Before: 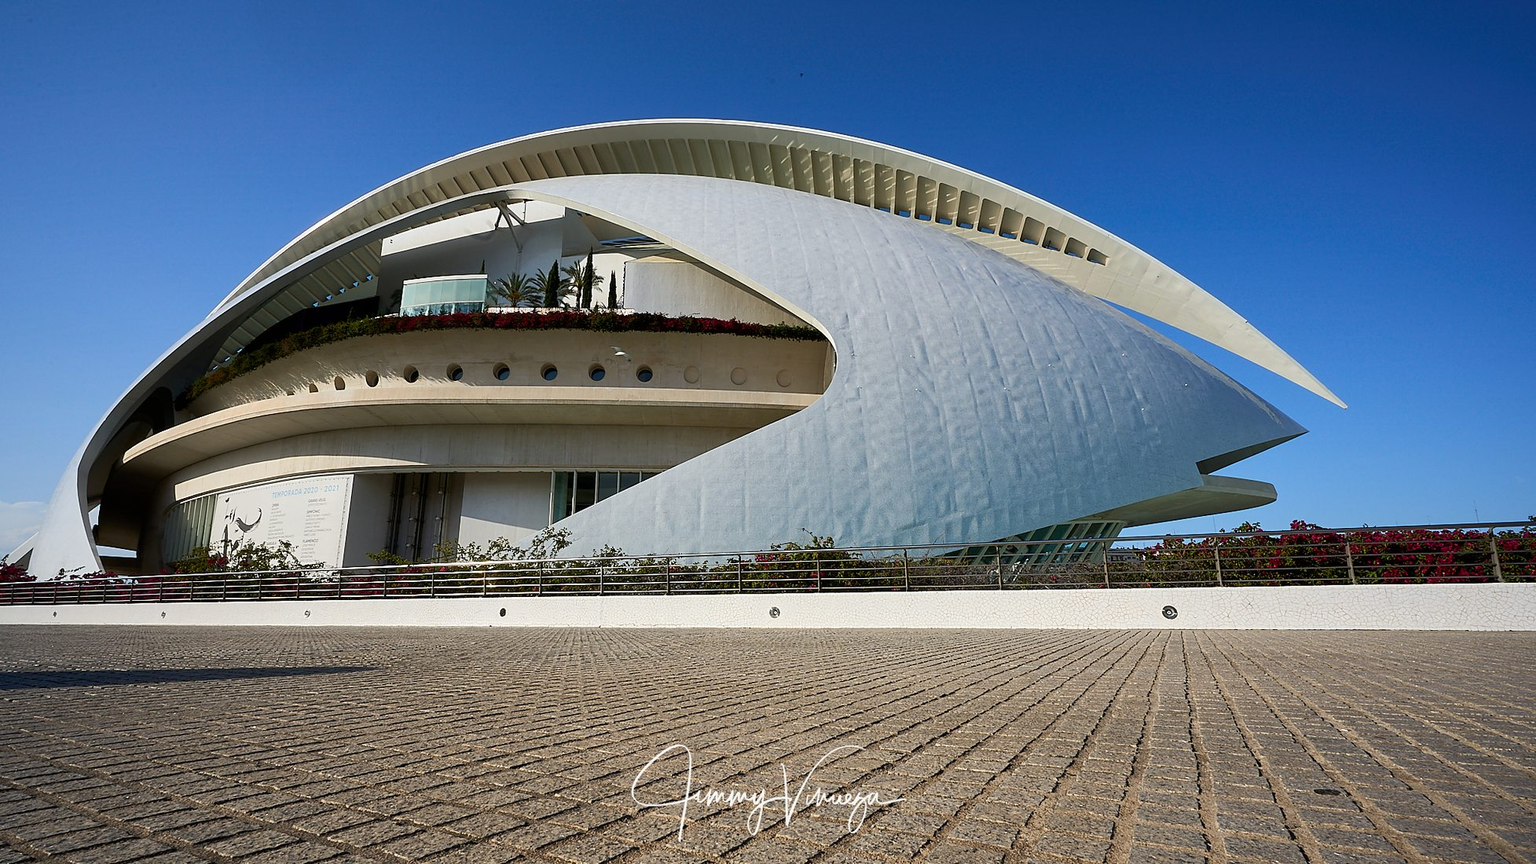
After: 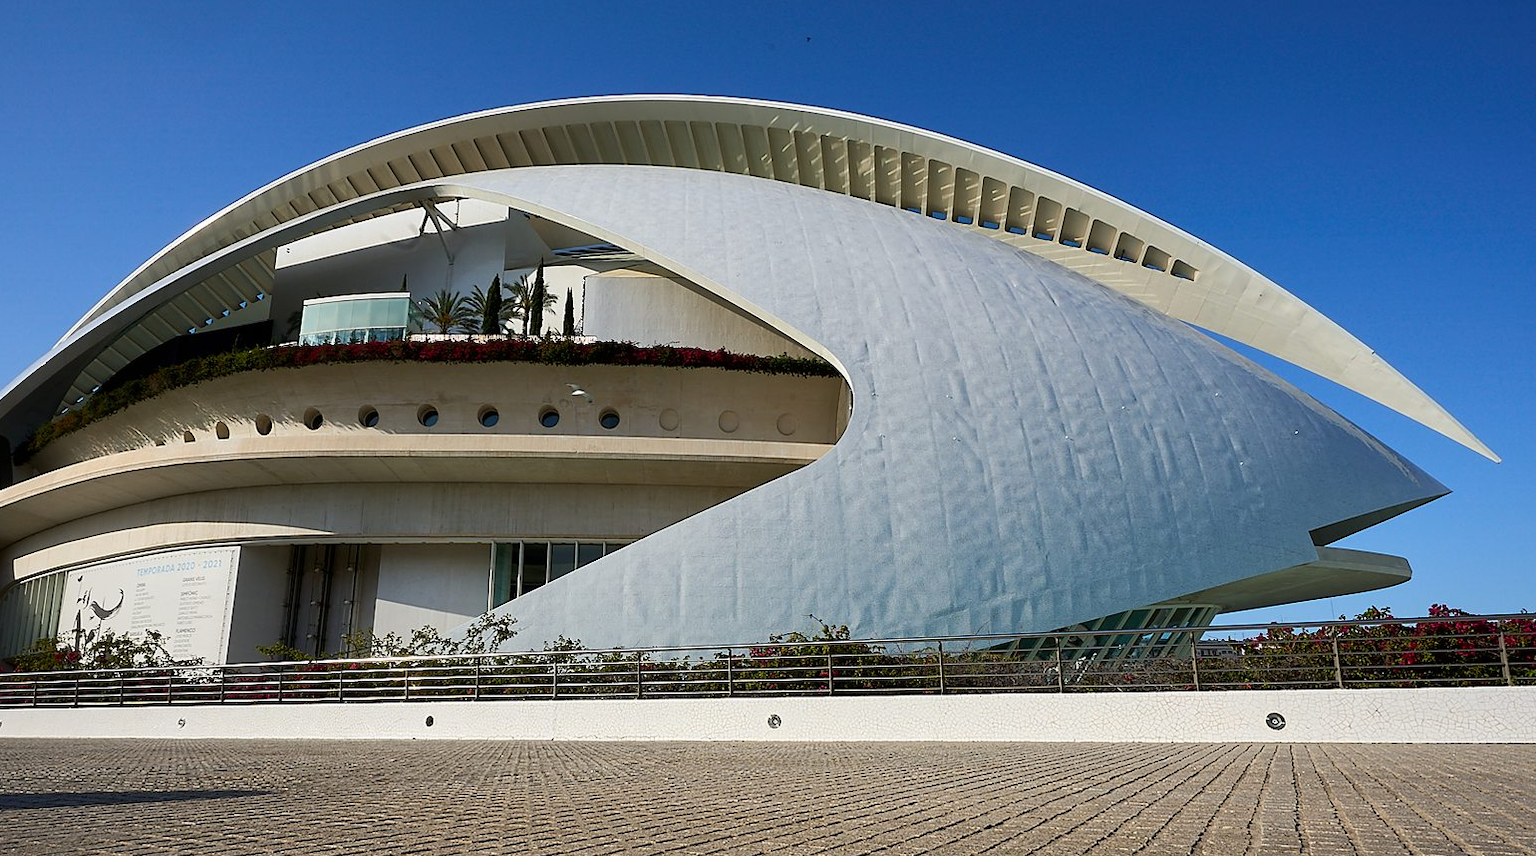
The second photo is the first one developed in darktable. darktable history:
crop and rotate: left 10.714%, top 5.122%, right 10.445%, bottom 16.782%
